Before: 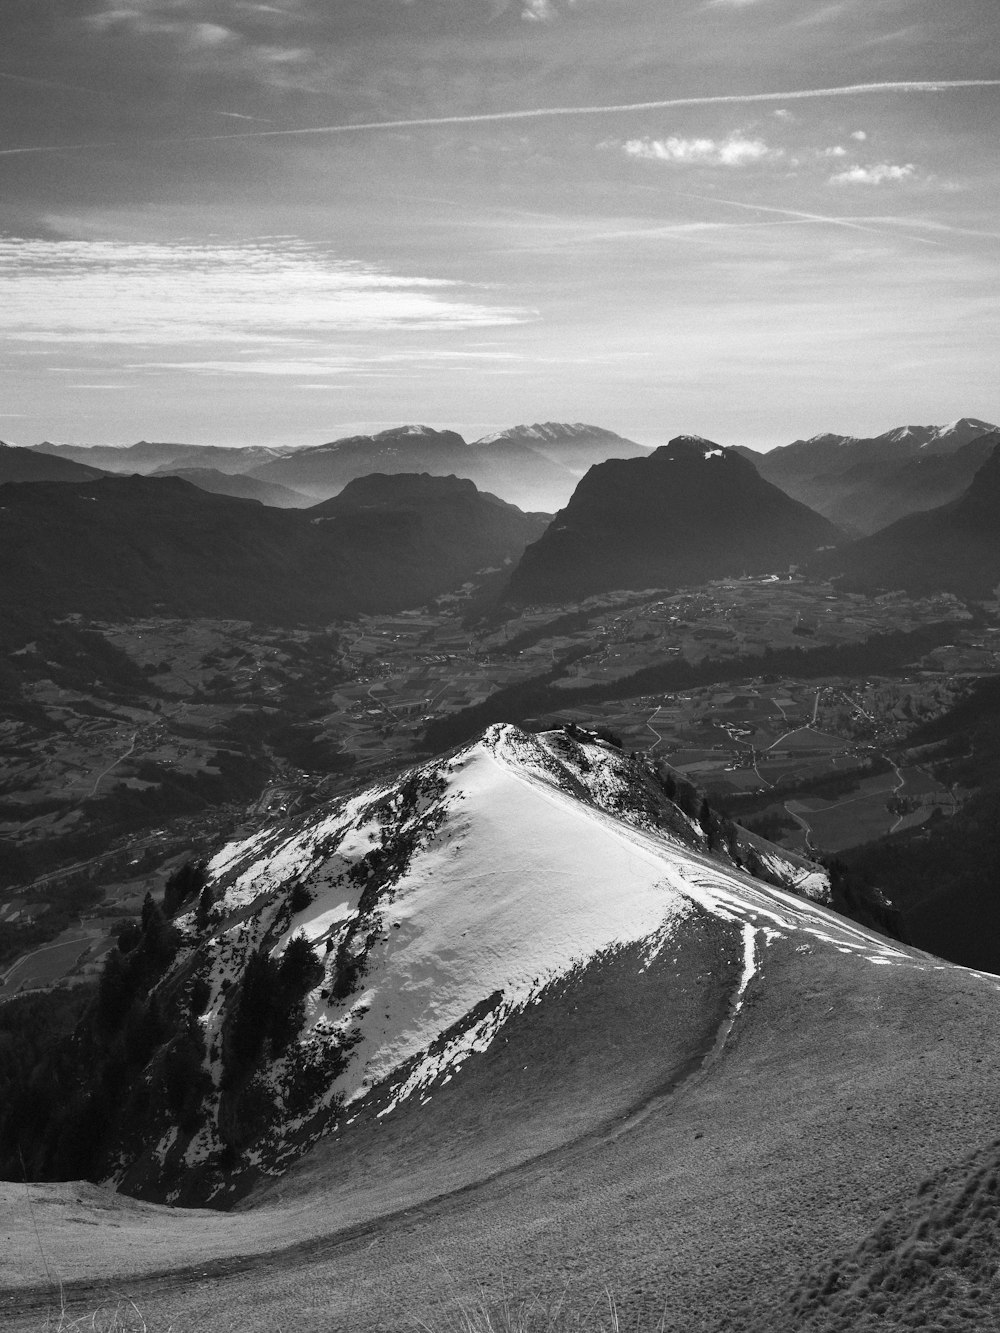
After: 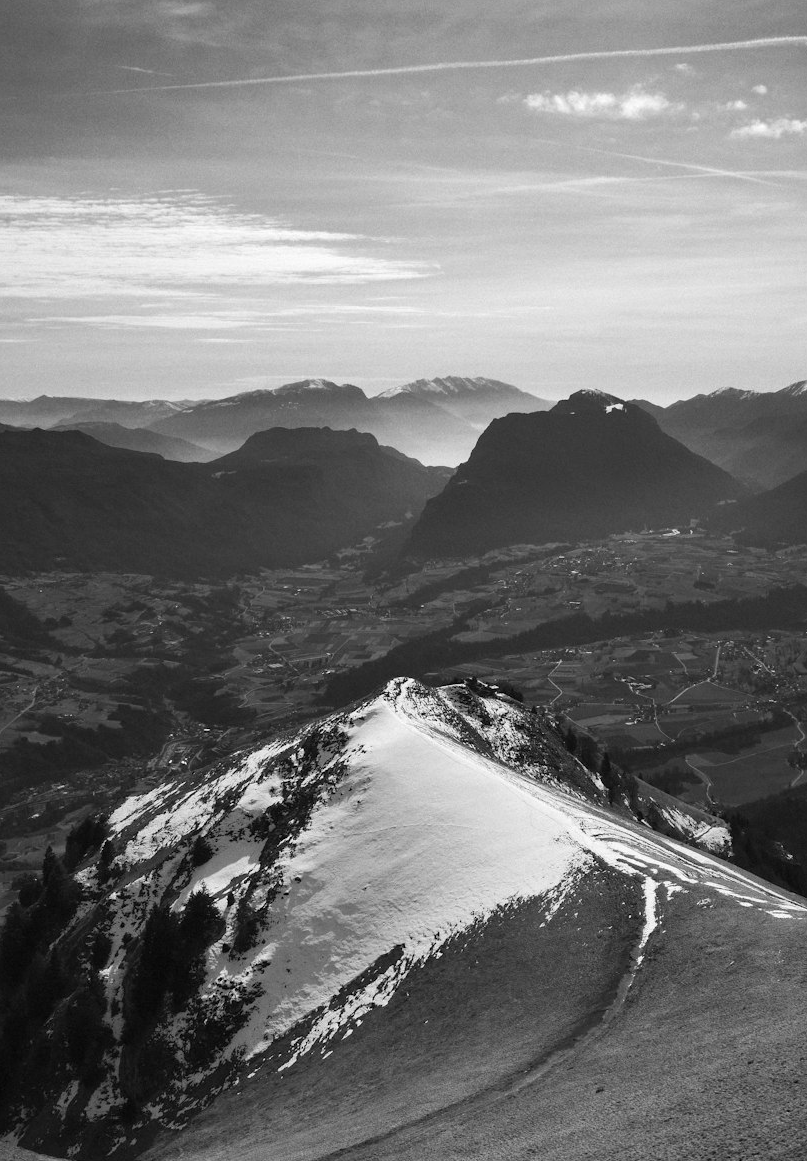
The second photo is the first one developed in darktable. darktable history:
crop: left 9.909%, top 3.476%, right 9.309%, bottom 9.385%
